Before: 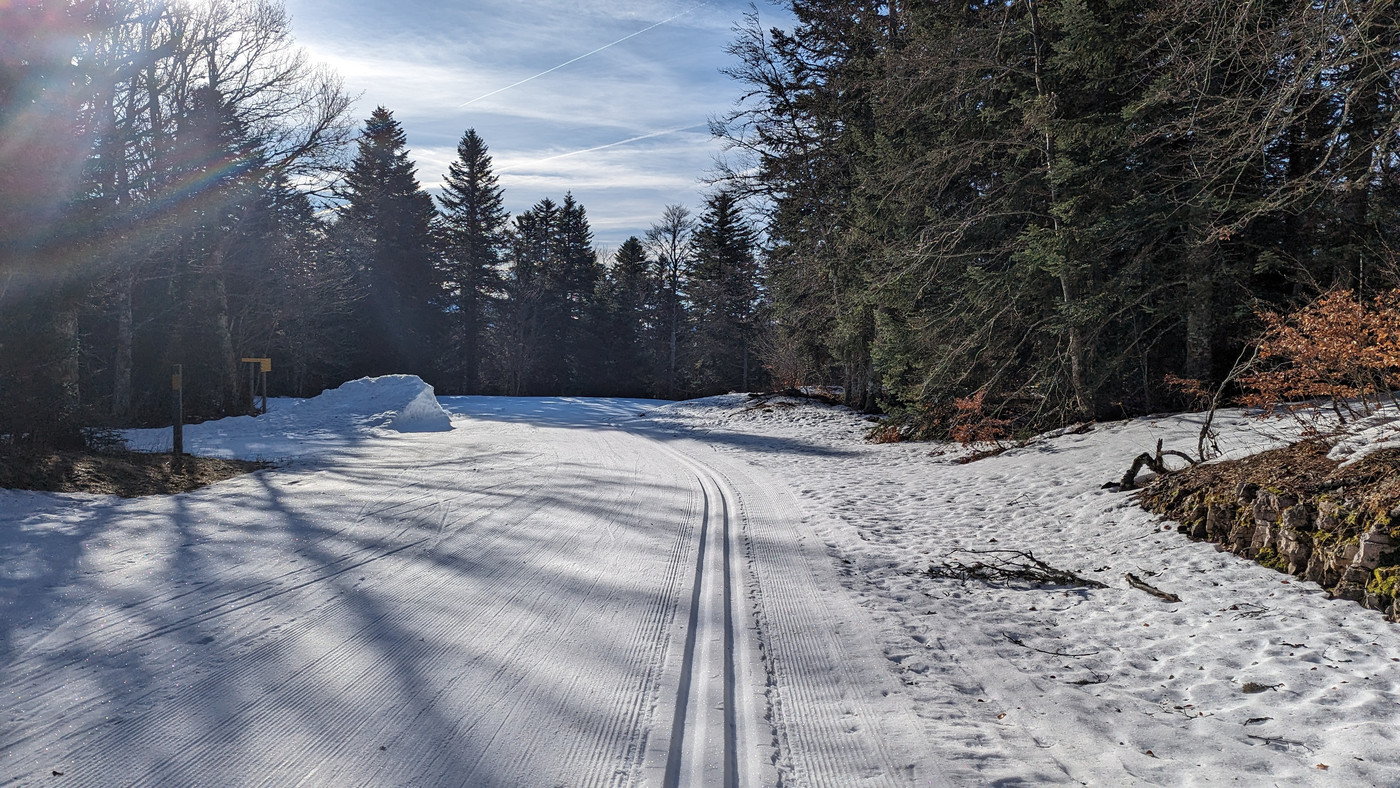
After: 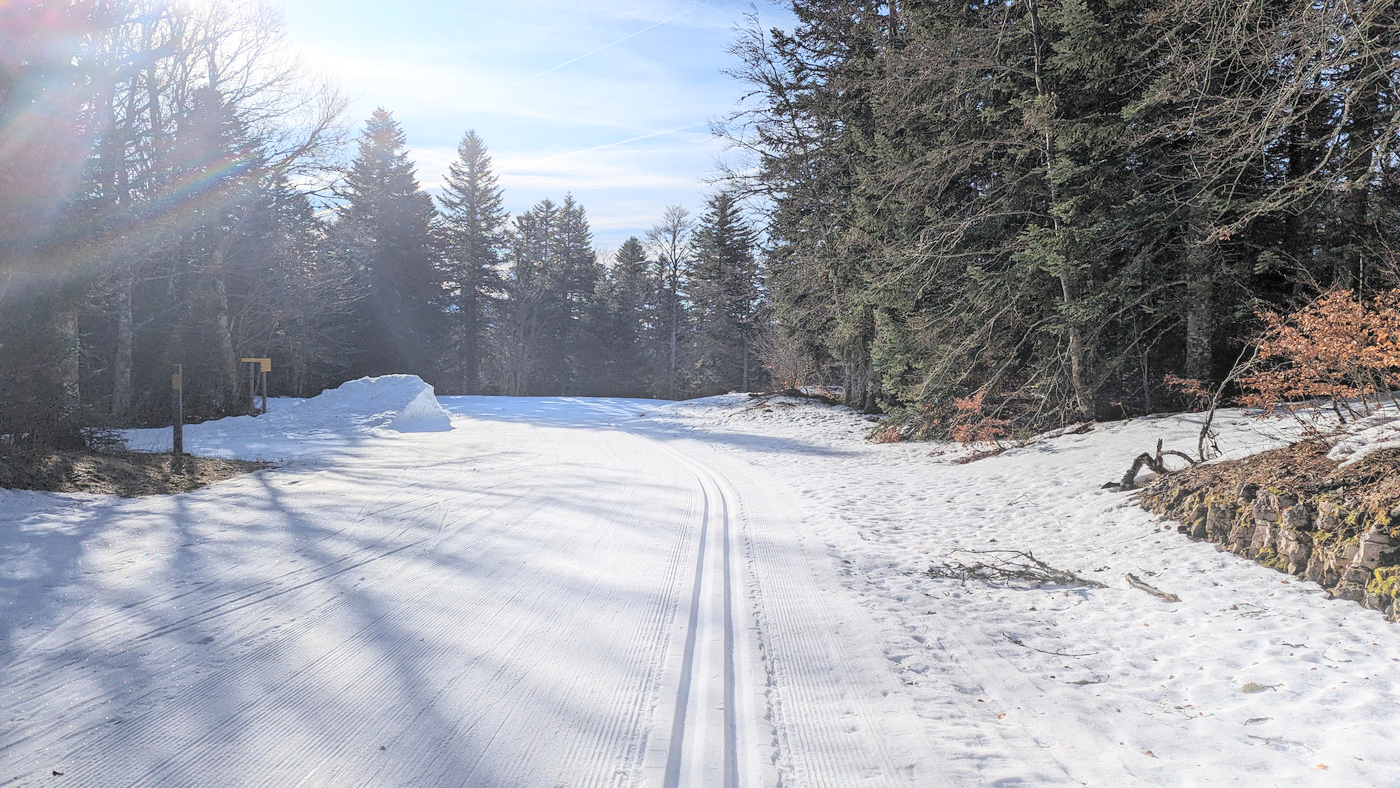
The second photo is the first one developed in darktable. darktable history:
bloom: size 16%, threshold 98%, strength 20%
global tonemap: drago (0.7, 100)
